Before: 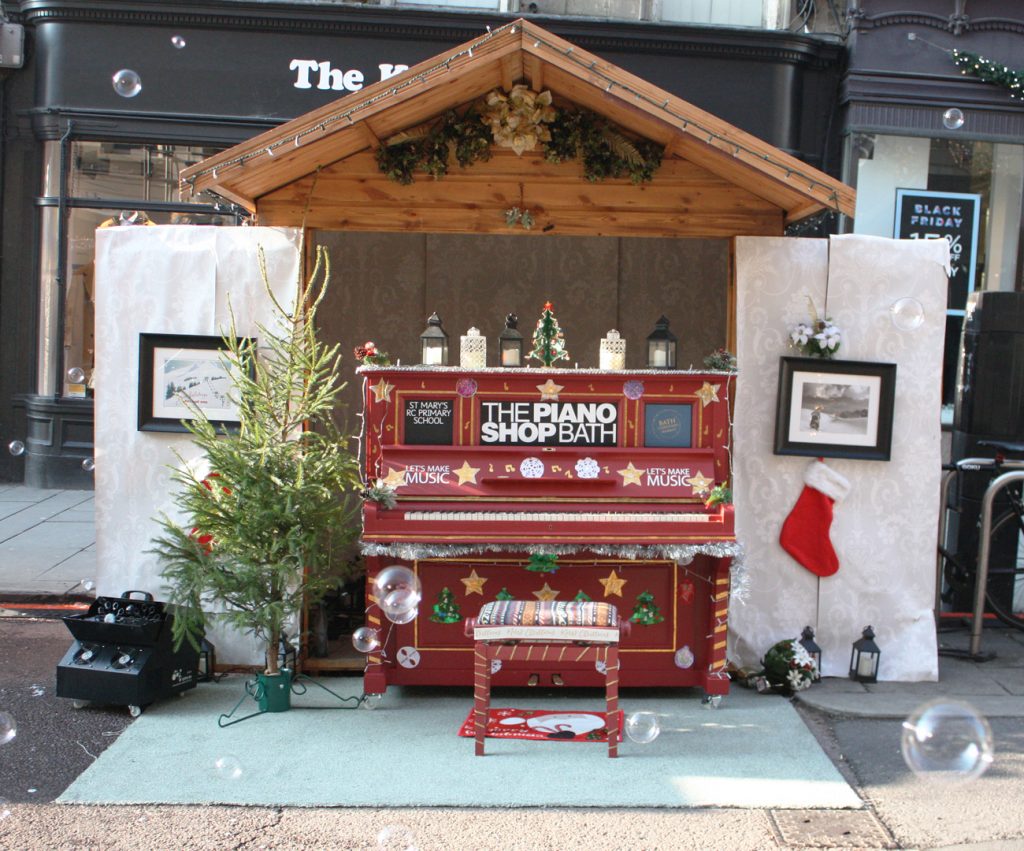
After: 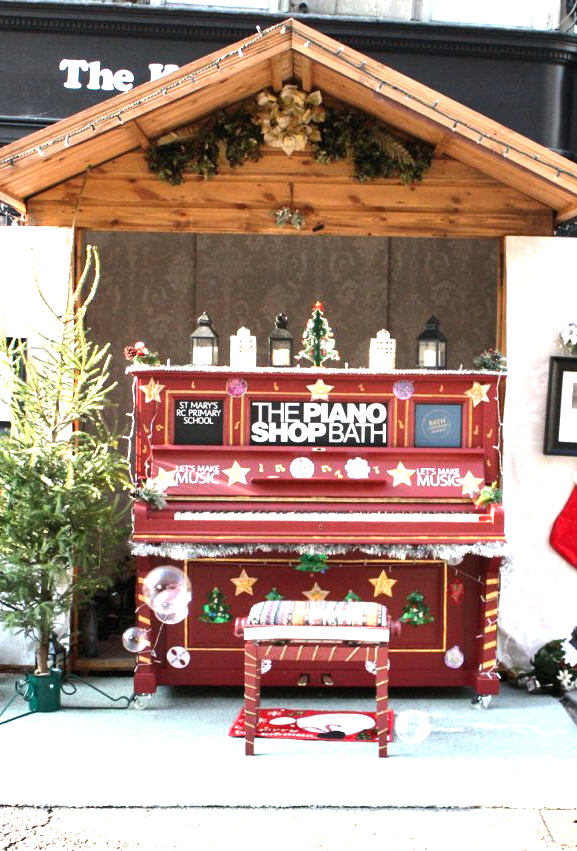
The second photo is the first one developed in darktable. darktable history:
tone equalizer: -8 EV -0.717 EV, -7 EV -0.697 EV, -6 EV -0.576 EV, -5 EV -0.414 EV, -3 EV 0.391 EV, -2 EV 0.6 EV, -1 EV 0.695 EV, +0 EV 0.751 EV, edges refinement/feathering 500, mask exposure compensation -1.57 EV, preserve details no
exposure: black level correction 0.001, exposure 0.677 EV, compensate highlight preservation false
shadows and highlights: shadows 37.57, highlights -27.79, soften with gaussian
crop and rotate: left 22.539%, right 21.047%
